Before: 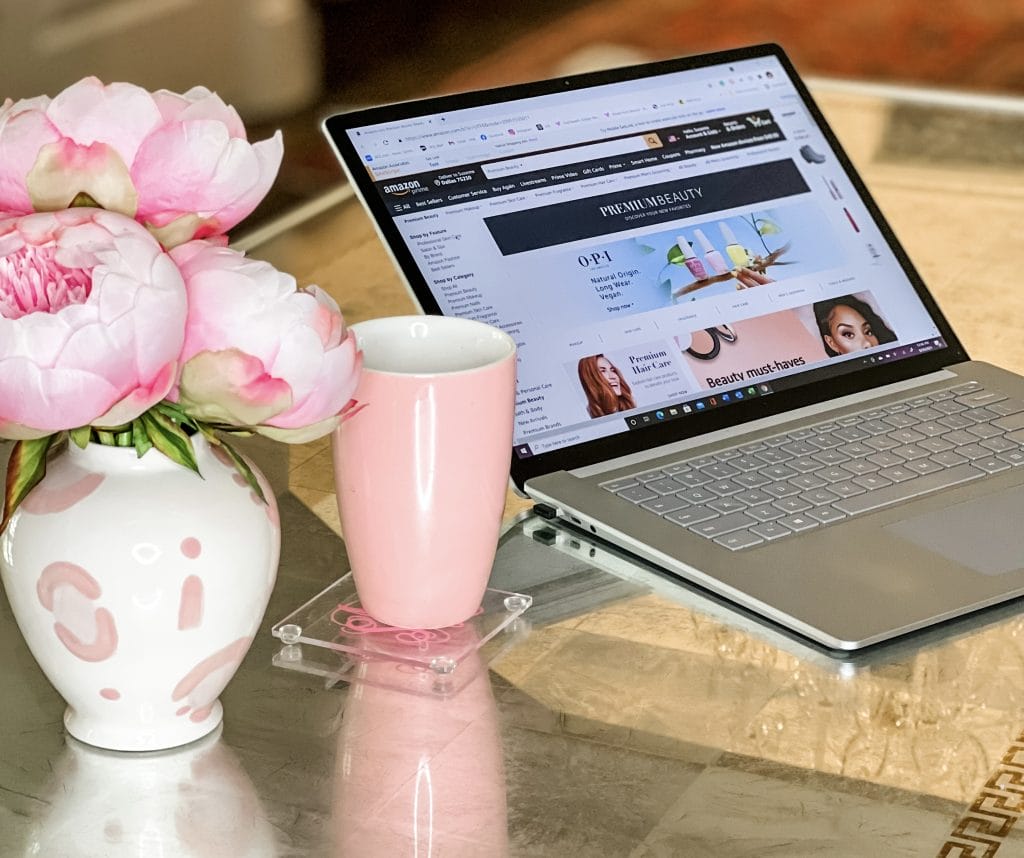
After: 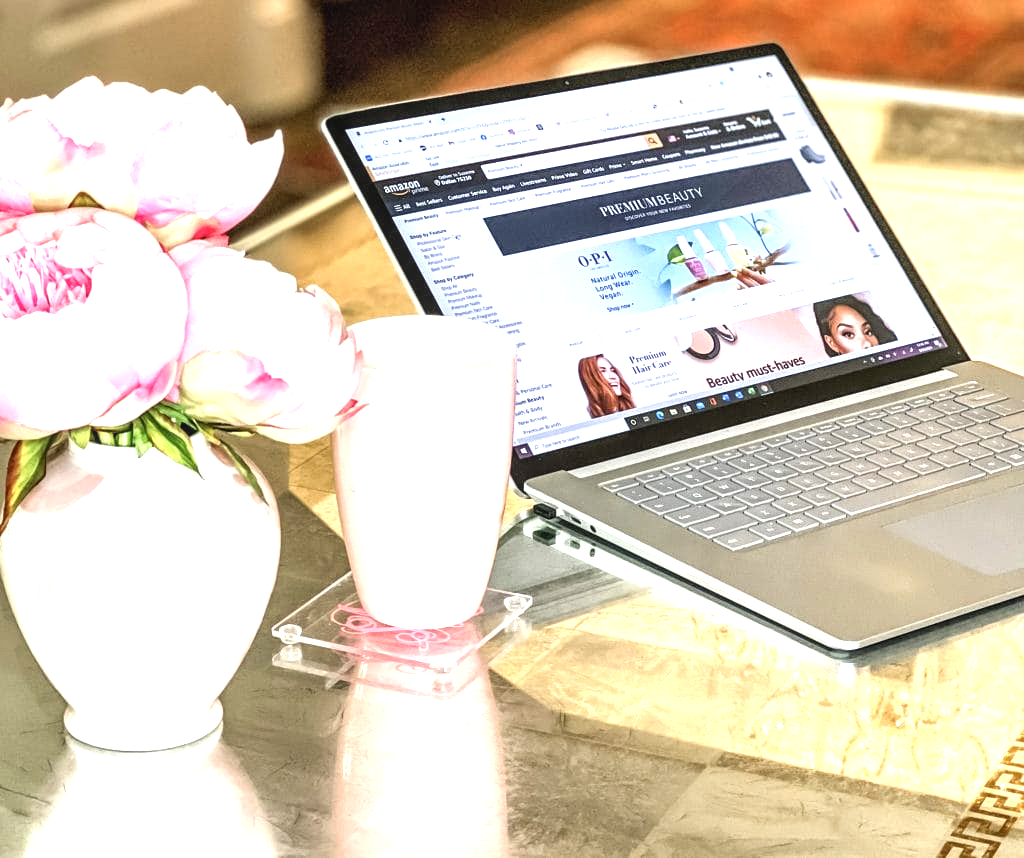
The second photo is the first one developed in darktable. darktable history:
local contrast: detail 130%
exposure: black level correction 0, exposure 1.2 EV, compensate highlight preservation false
